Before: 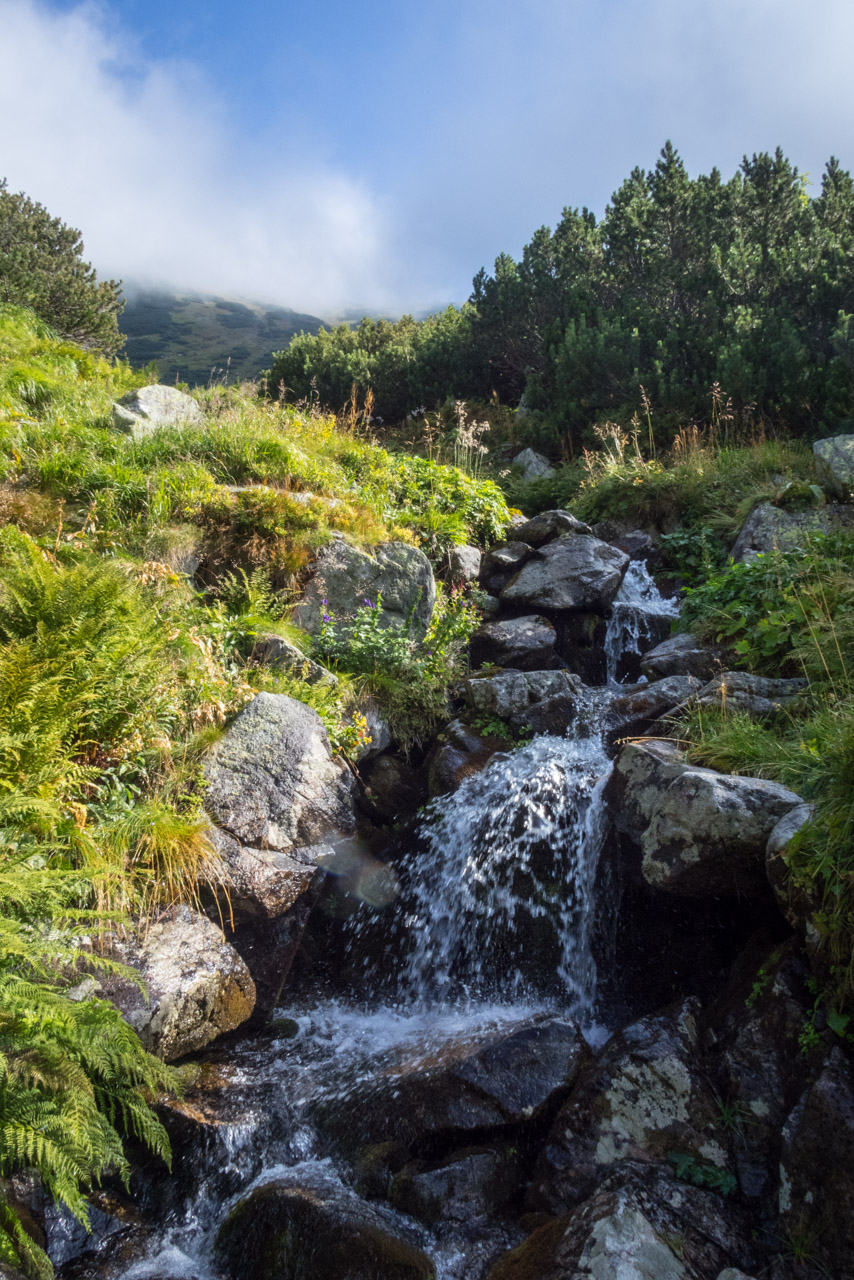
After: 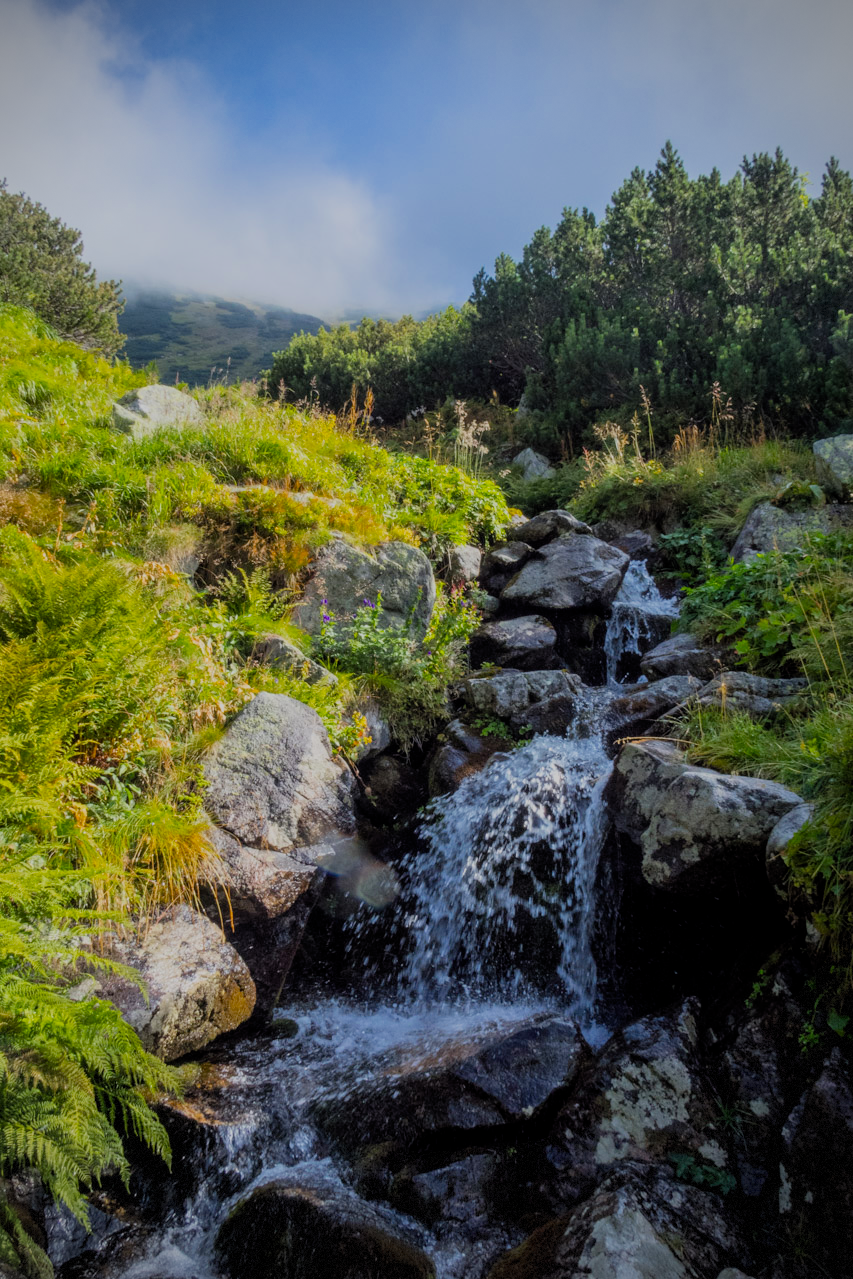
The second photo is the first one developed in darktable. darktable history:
filmic rgb: black relative exposure -8.79 EV, white relative exposure 4.98 EV, threshold 6 EV, target black luminance 0%, hardness 3.77, latitude 66.34%, contrast 0.822, highlights saturation mix 10%, shadows ↔ highlights balance 20%, add noise in highlights 0.1, color science v4 (2020), iterations of high-quality reconstruction 0, type of noise poissonian, enable highlight reconstruction true
vignetting: dithering 8-bit output, unbound false
